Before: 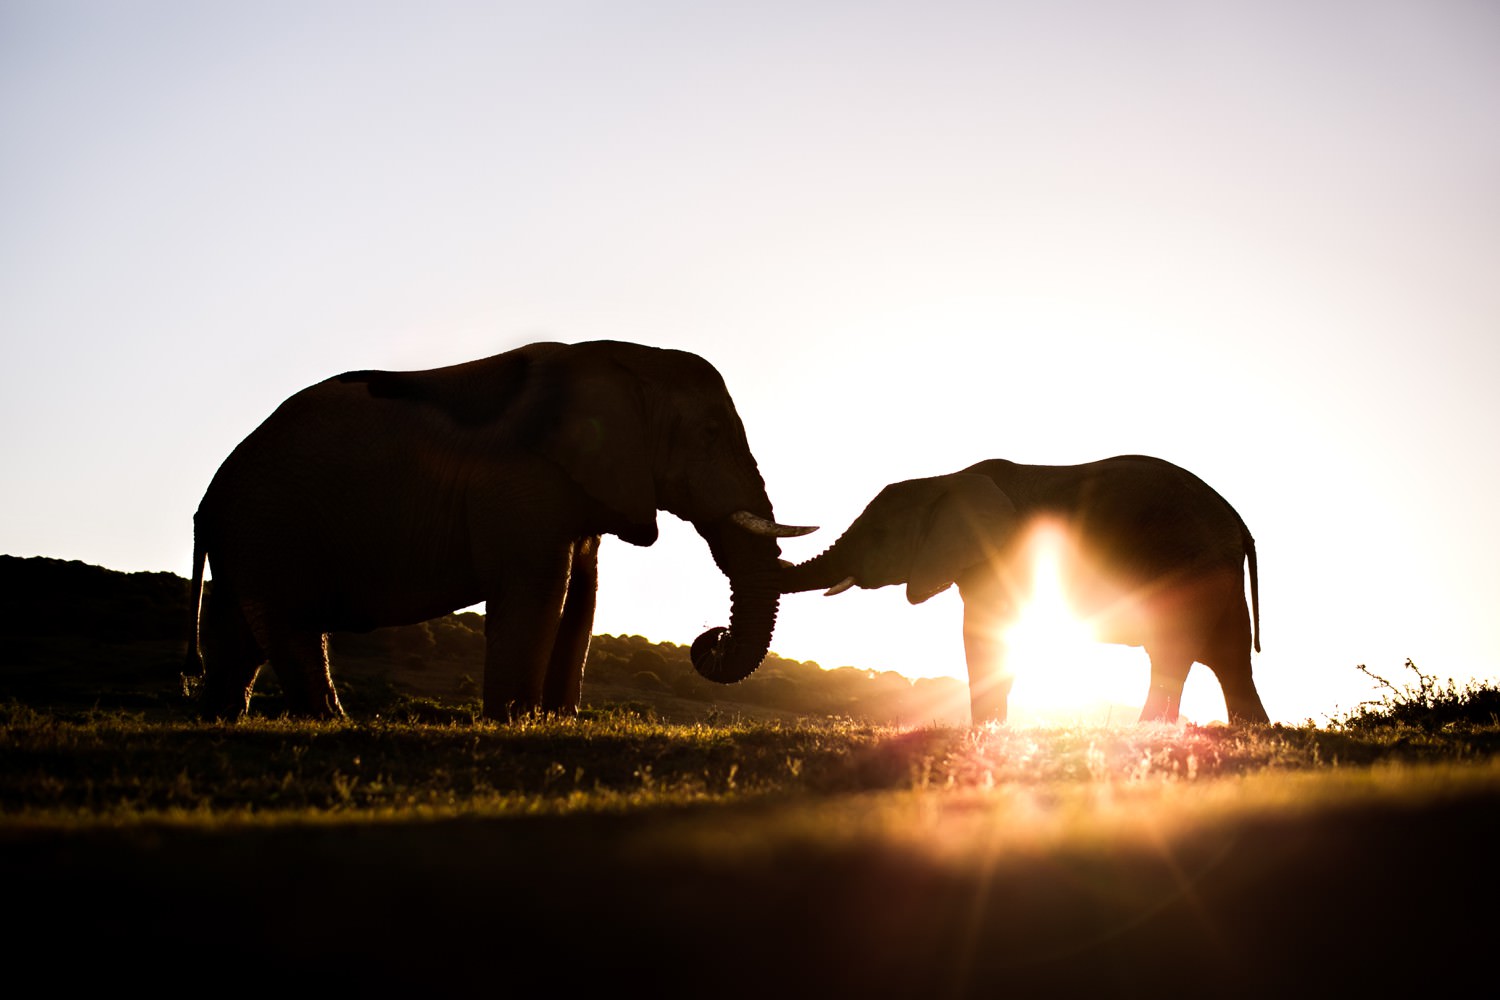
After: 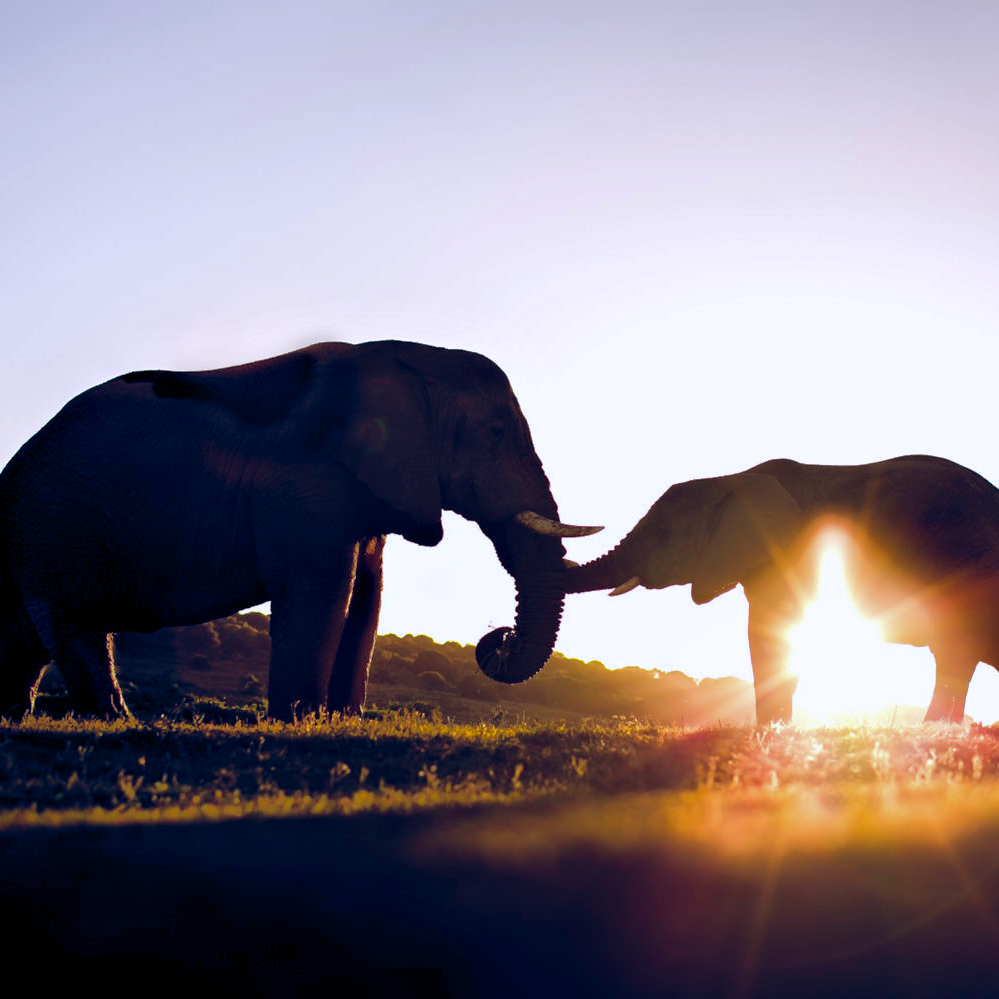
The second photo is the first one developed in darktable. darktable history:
shadows and highlights: on, module defaults
color balance rgb: shadows lift › hue 87.51°, highlights gain › chroma 1.35%, highlights gain › hue 55.1°, global offset › chroma 0.13%, global offset › hue 253.66°, perceptual saturation grading › global saturation 16.38%
crop and rotate: left 14.385%, right 18.948%
white balance: red 0.954, blue 1.079
